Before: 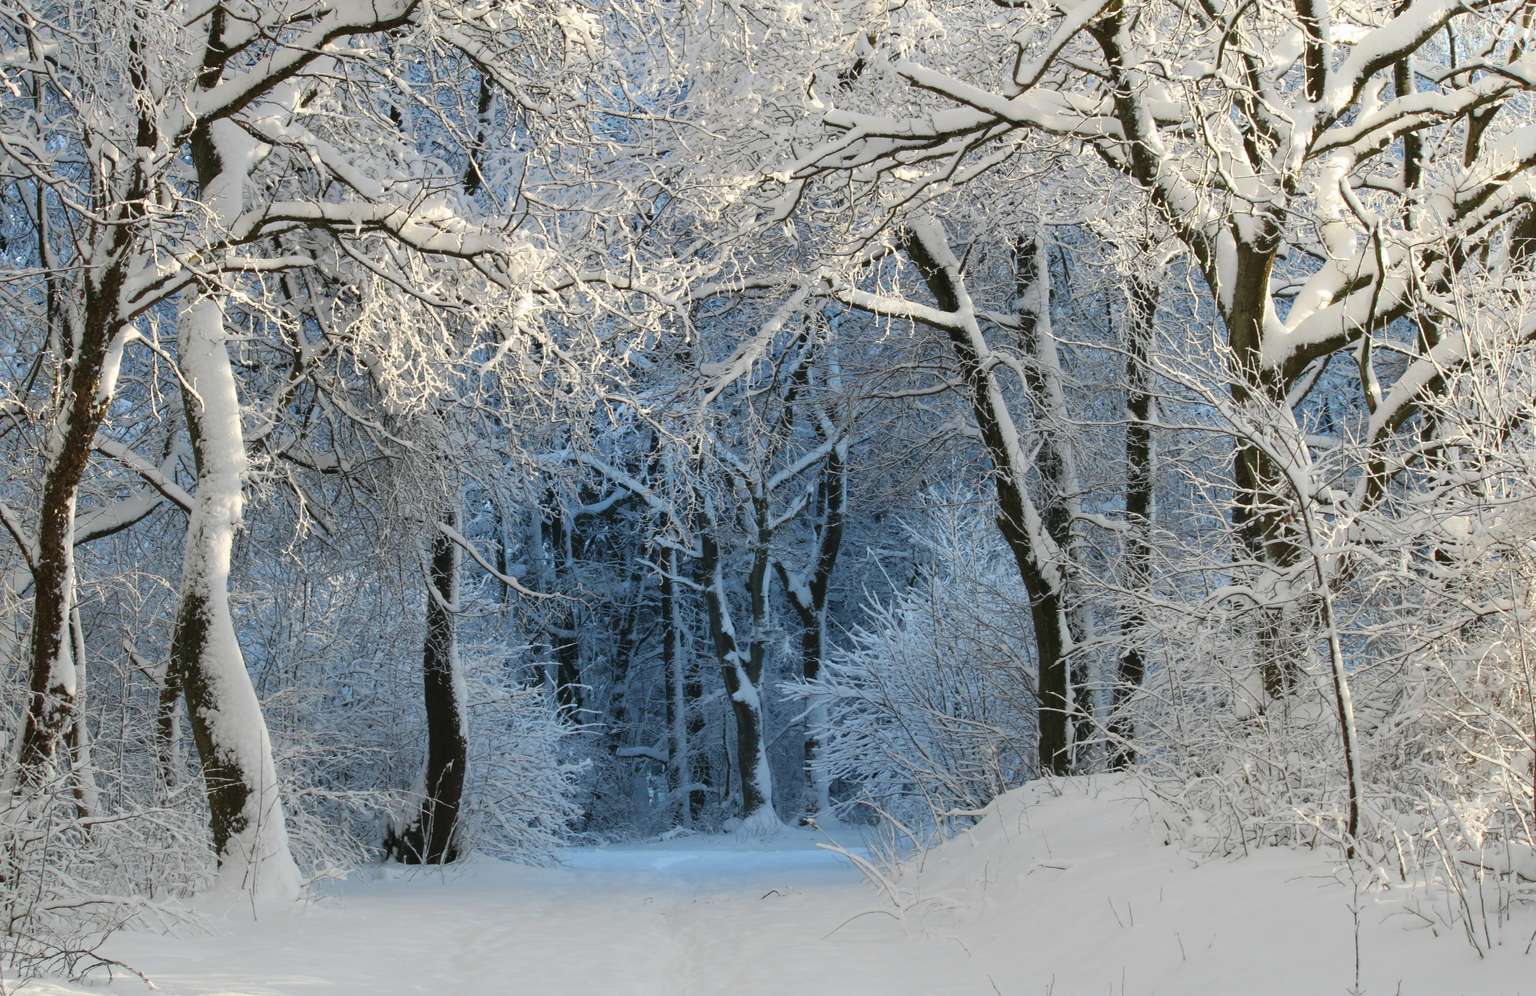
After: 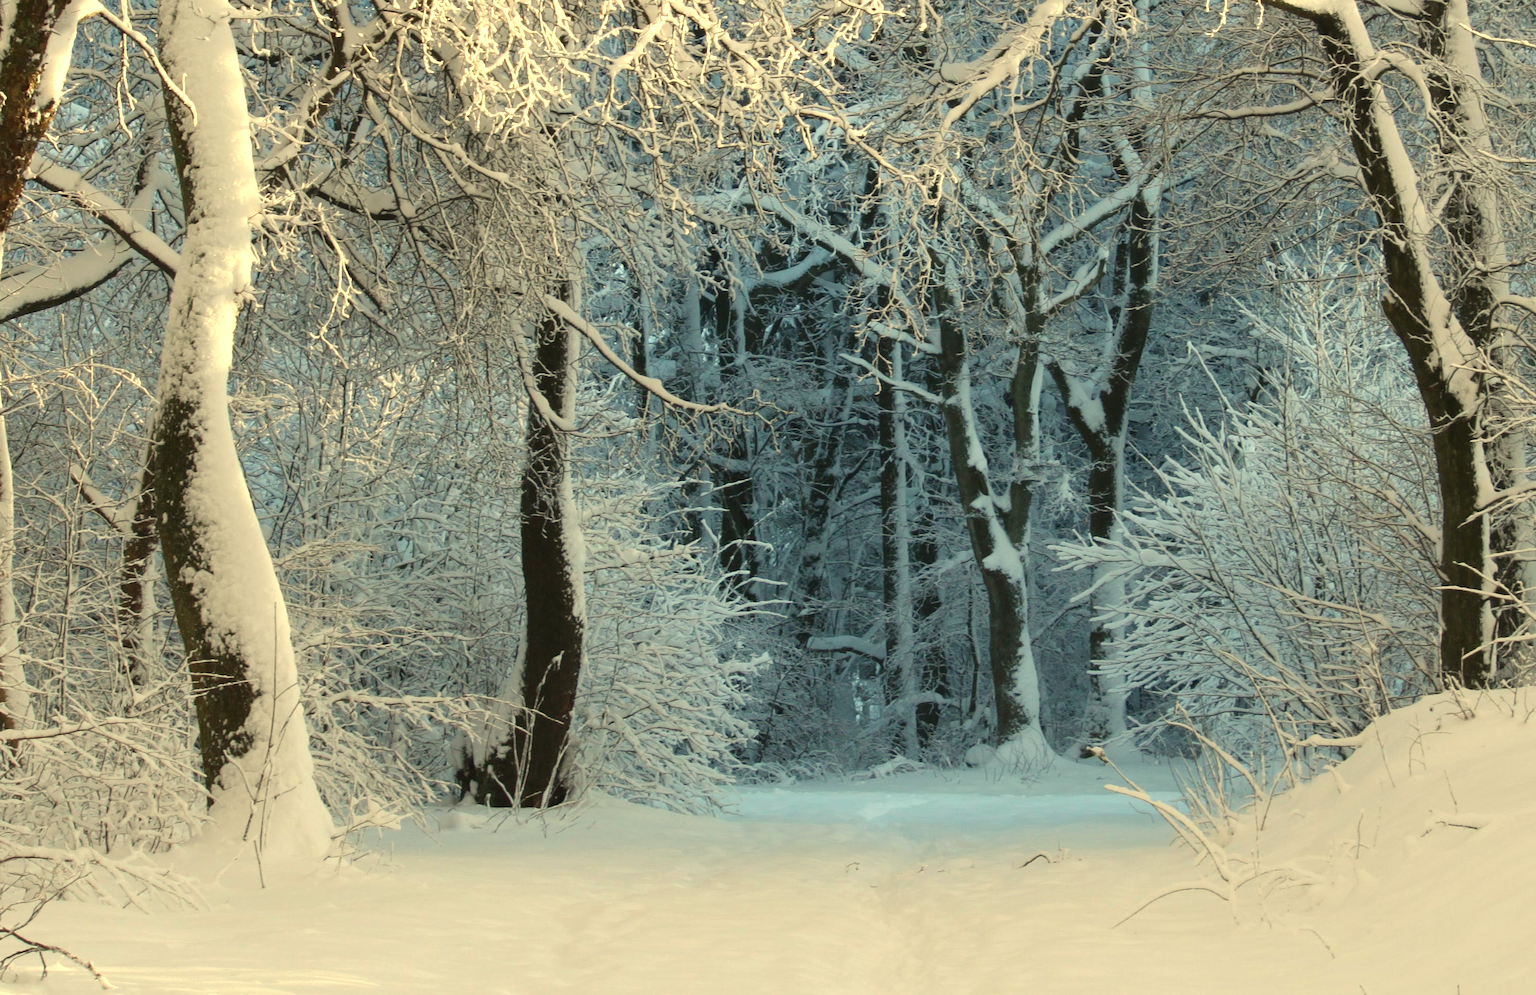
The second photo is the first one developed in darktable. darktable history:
tone equalizer: -7 EV 0.18 EV, -6 EV 0.12 EV, -5 EV 0.08 EV, -4 EV 0.04 EV, -2 EV -0.02 EV, -1 EV -0.04 EV, +0 EV -0.06 EV, luminance estimator HSV value / RGB max
exposure: black level correction 0.001, exposure 0.5 EV, compensate exposure bias true, compensate highlight preservation false
crop and rotate: angle -0.82°, left 3.85%, top 31.828%, right 27.992%
white balance: red 1.08, blue 0.791
